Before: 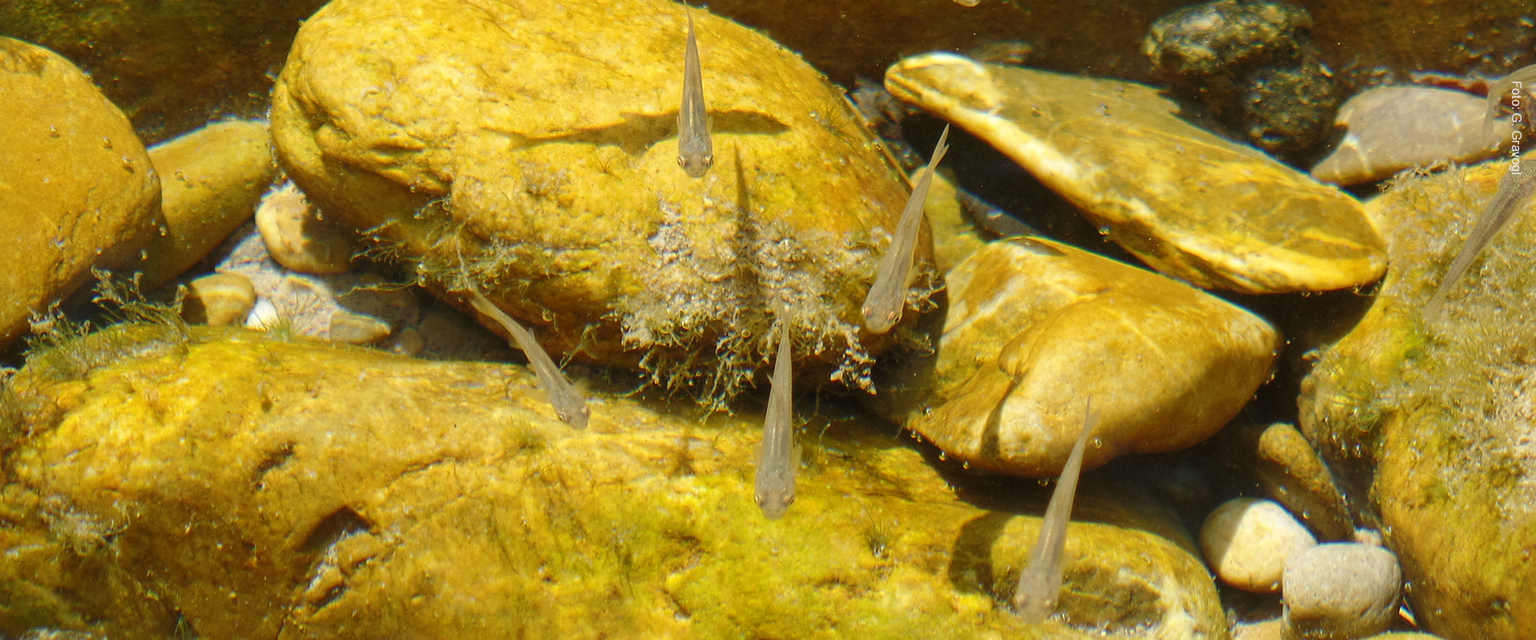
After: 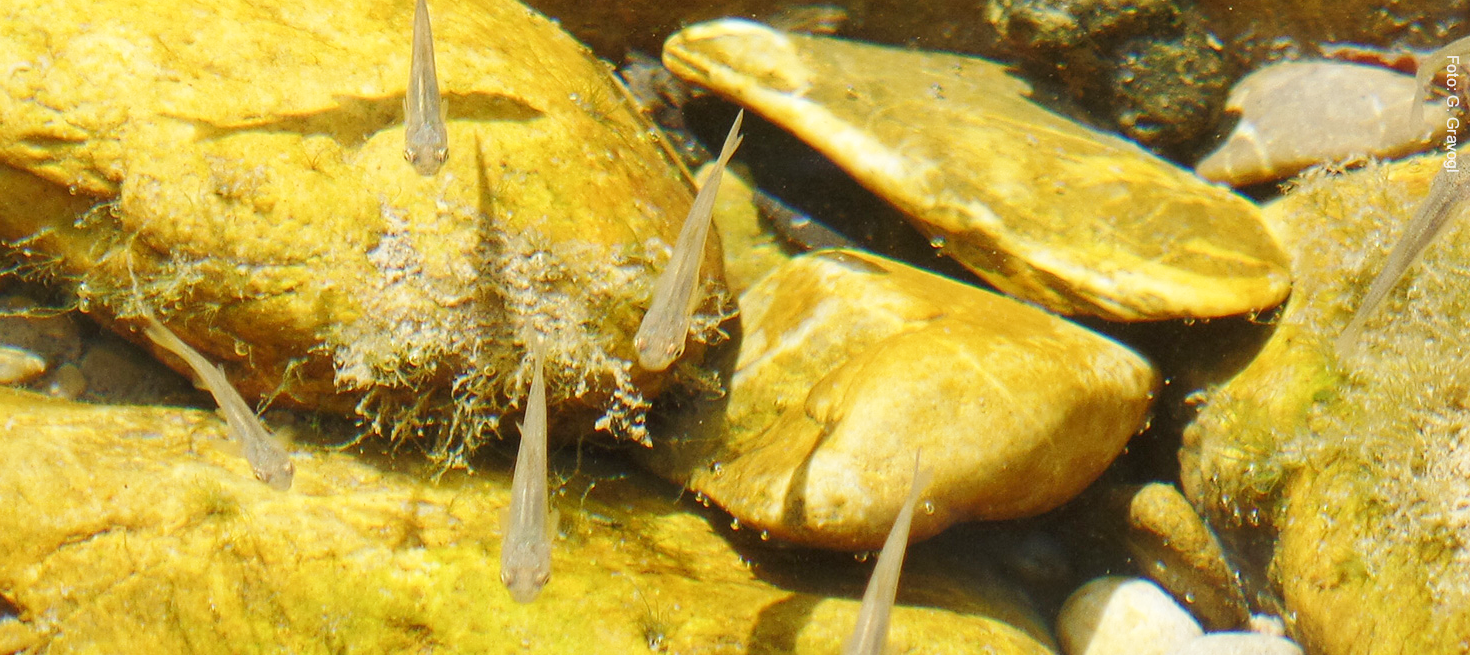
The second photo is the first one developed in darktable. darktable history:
base curve: curves: ch0 [(0, 0) (0.204, 0.334) (0.55, 0.733) (1, 1)], preserve colors none
crop: left 23.095%, top 5.827%, bottom 11.854%
